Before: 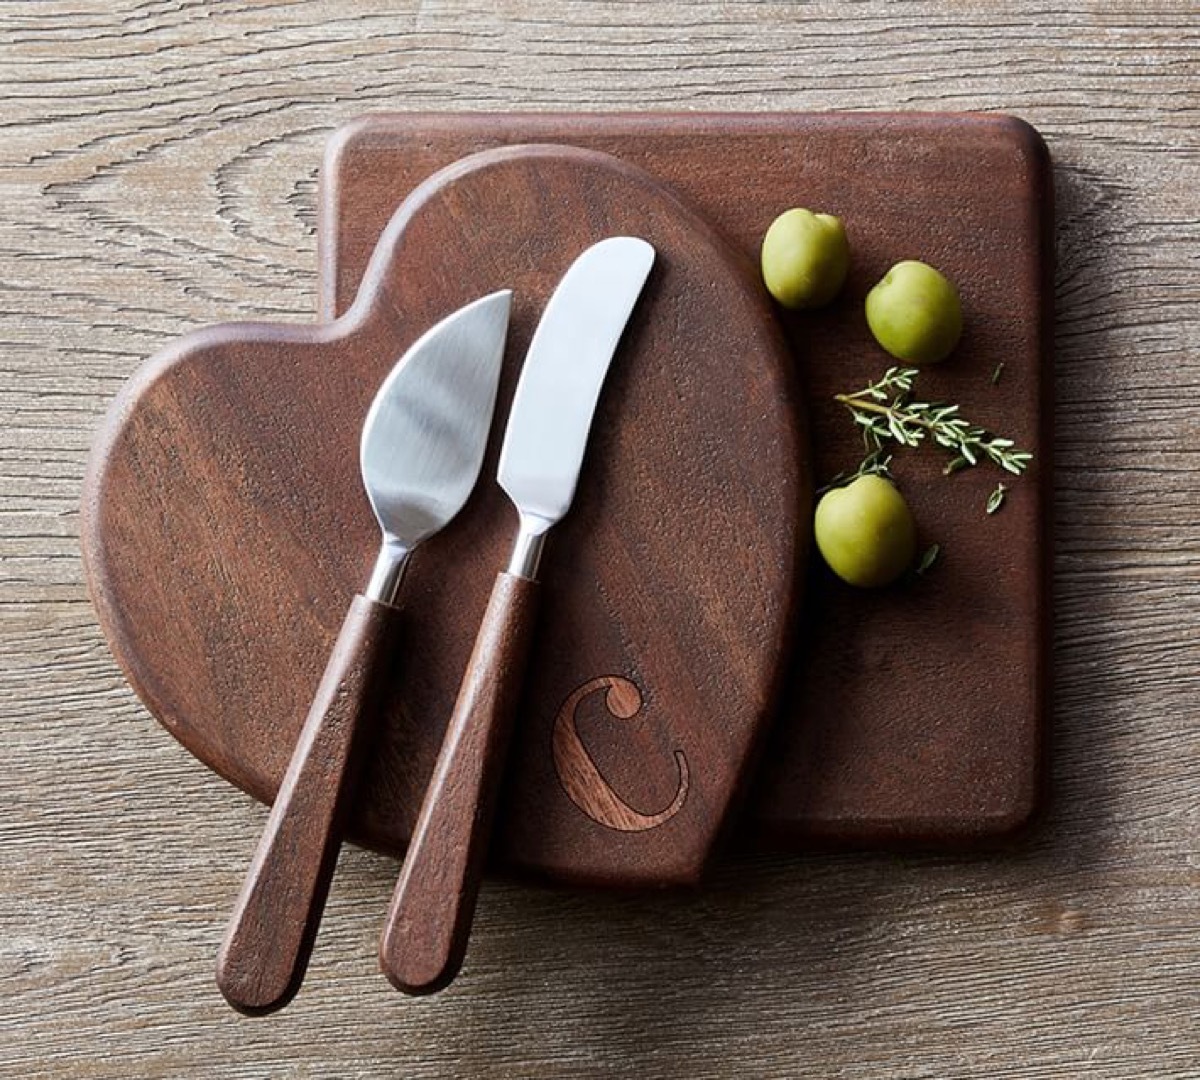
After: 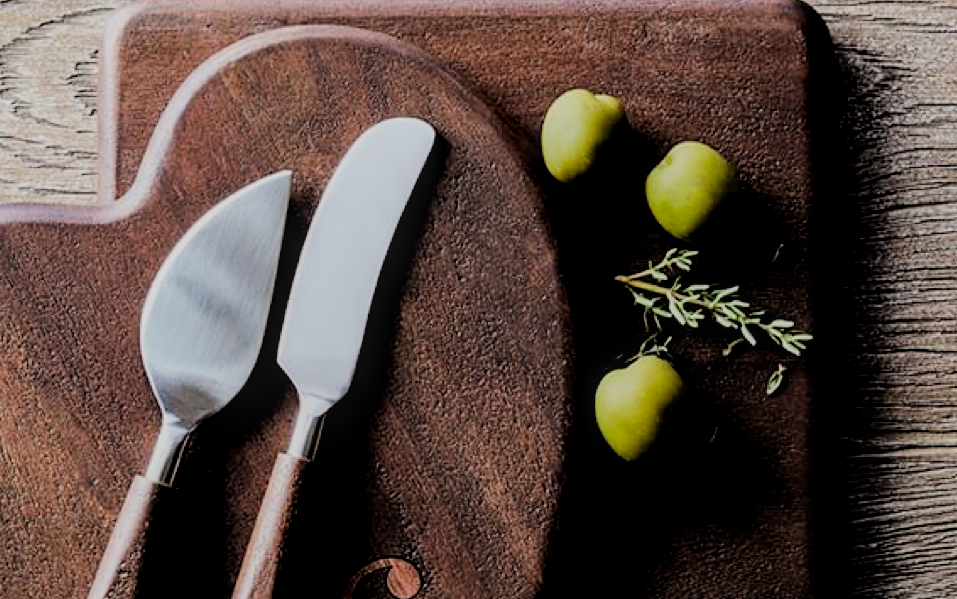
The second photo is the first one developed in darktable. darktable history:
tone equalizer: on, module defaults
color balance rgb: global offset › hue 172.47°, perceptual saturation grading › global saturation 0.864%, global vibrance 25.257%
filmic rgb: black relative exposure -3.19 EV, white relative exposure 7.02 EV, hardness 1.47, contrast 1.343
local contrast: on, module defaults
crop: left 18.414%, top 11.083%, right 1.763%, bottom 33.383%
